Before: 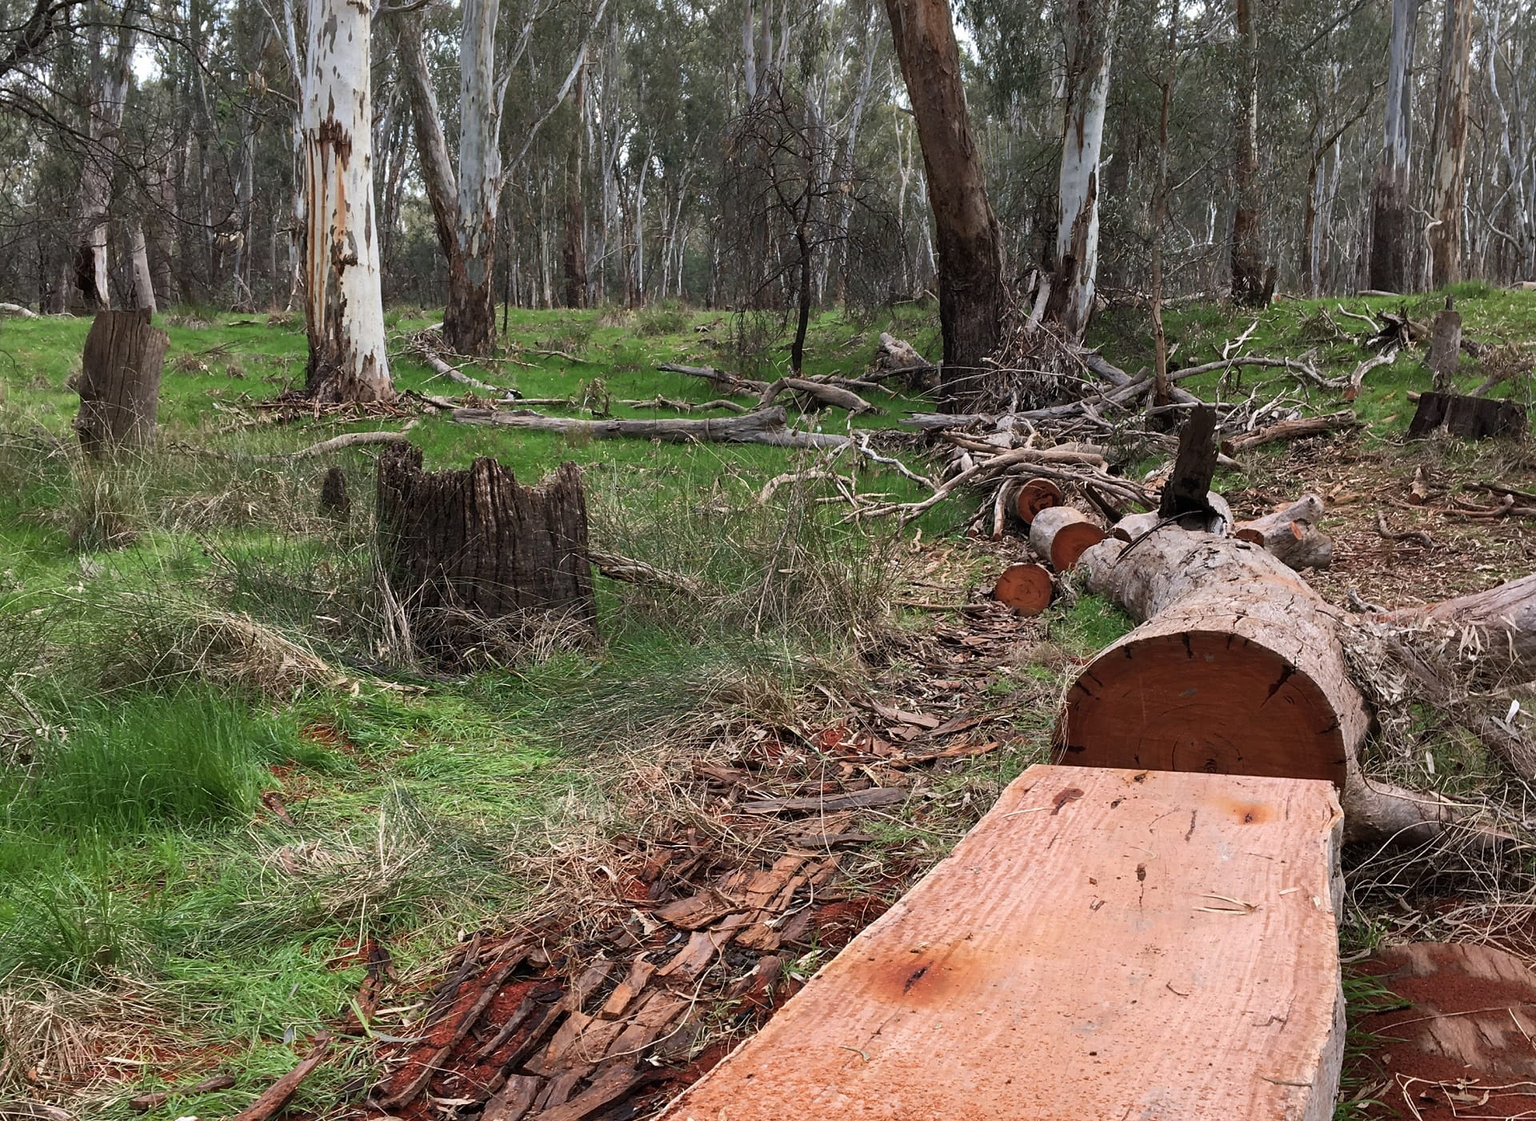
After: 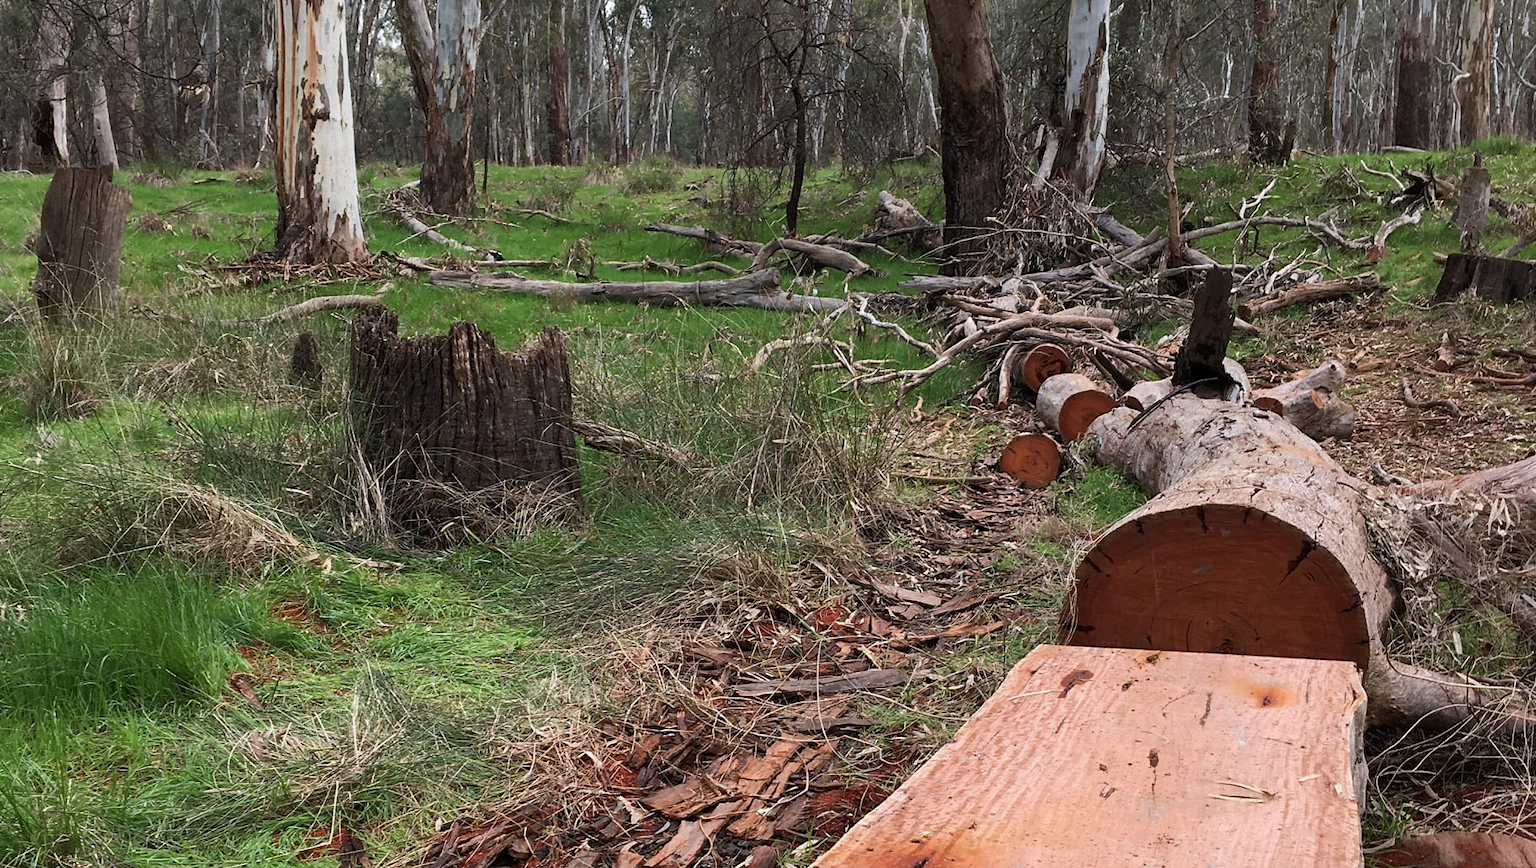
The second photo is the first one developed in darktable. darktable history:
crop and rotate: left 2.877%, top 13.531%, right 1.967%, bottom 12.788%
tone equalizer: -7 EV 0.123 EV, edges refinement/feathering 500, mask exposure compensation -1.57 EV, preserve details no
